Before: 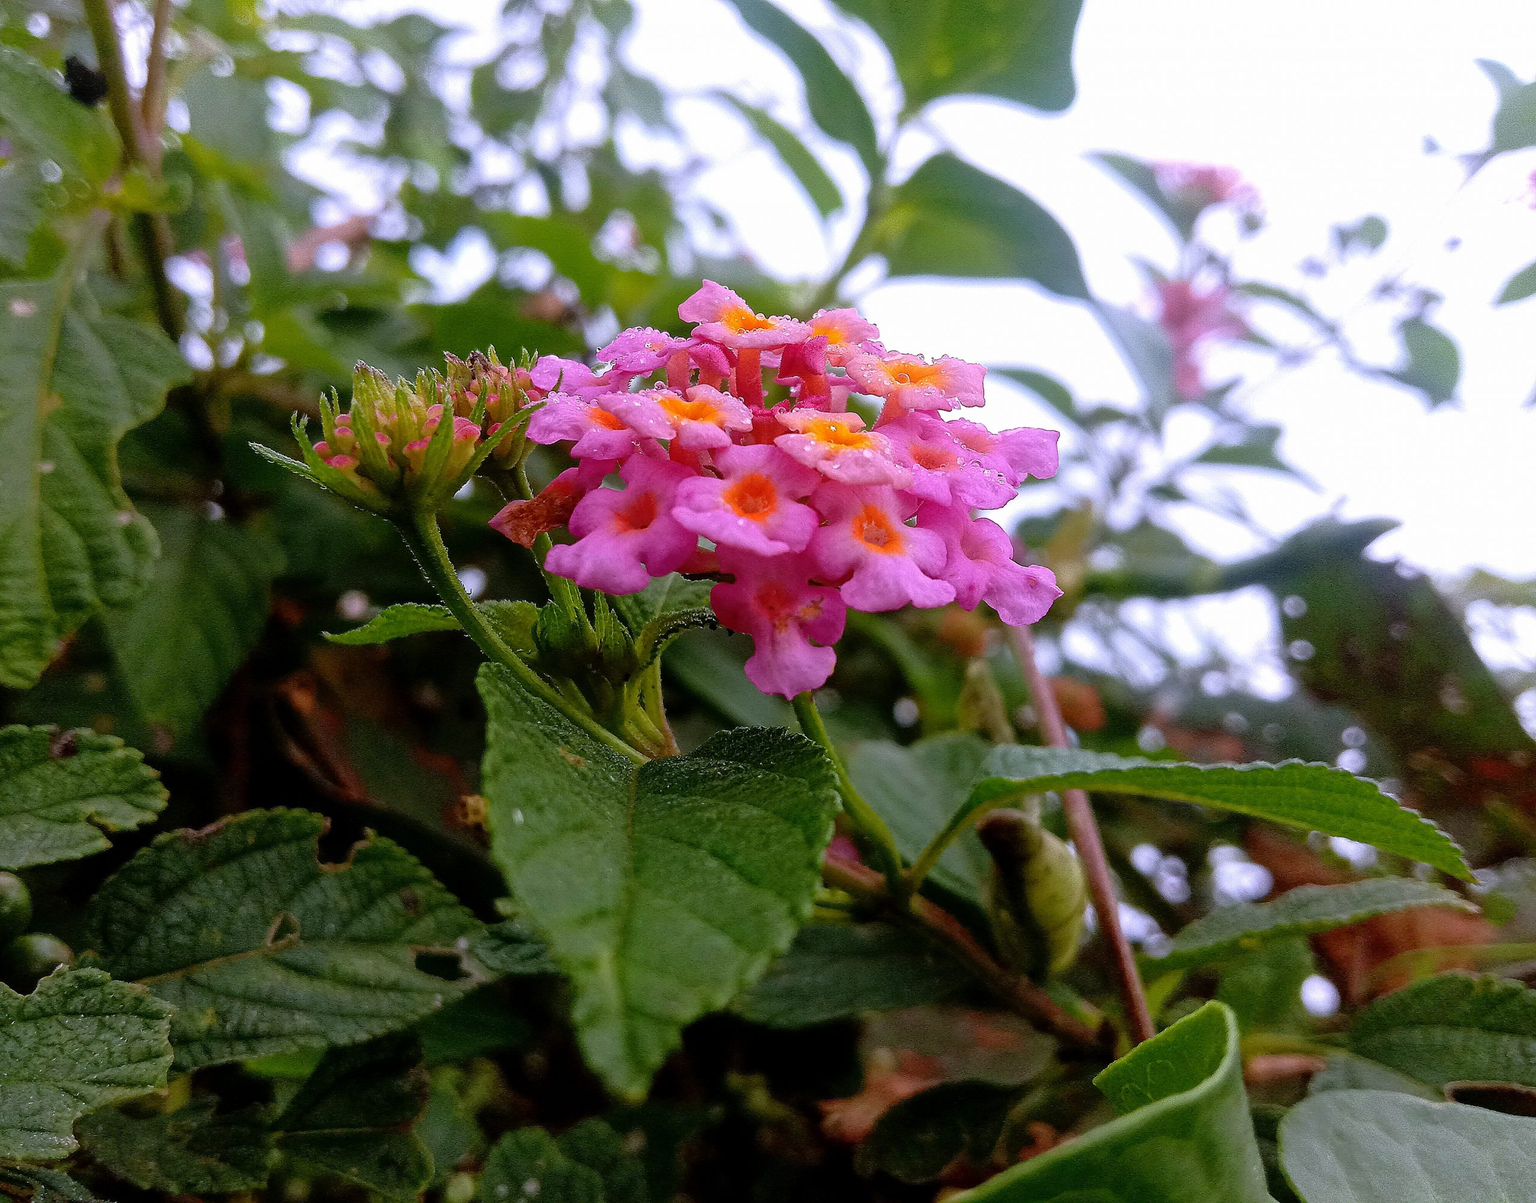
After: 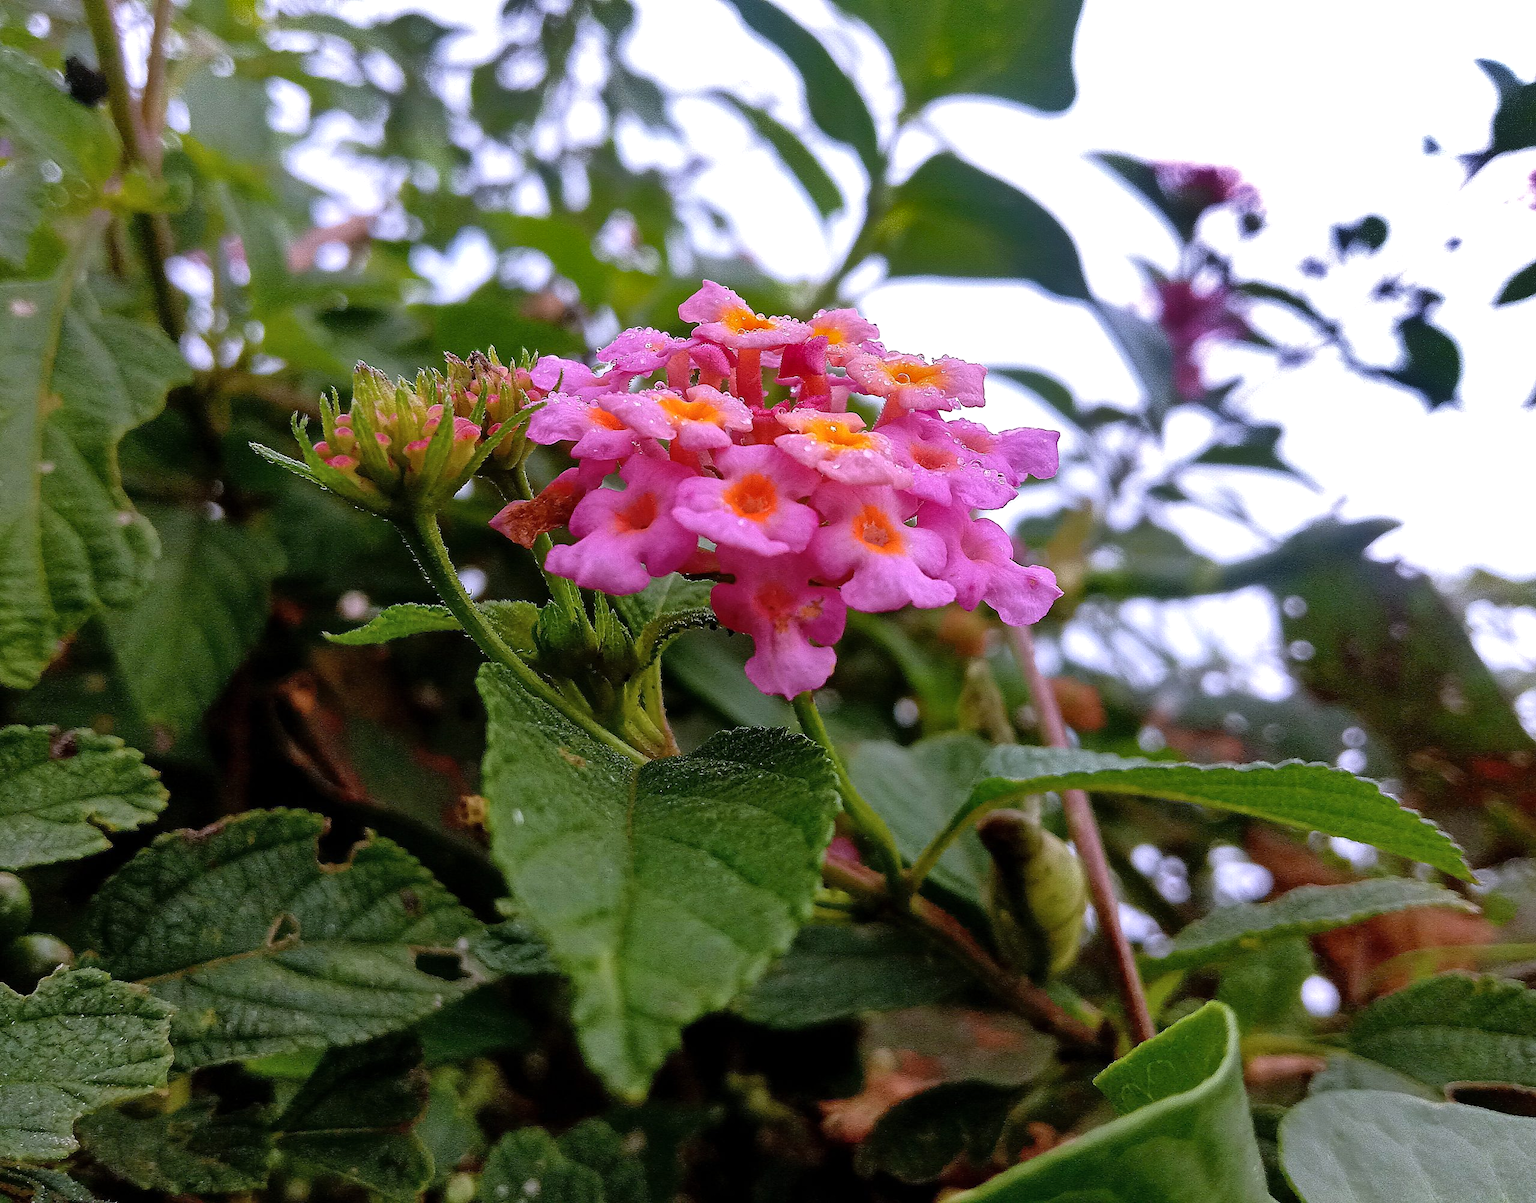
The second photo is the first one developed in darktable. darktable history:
shadows and highlights: radius 172.6, shadows 26.24, white point adjustment 3.04, highlights -68.35, soften with gaussian
